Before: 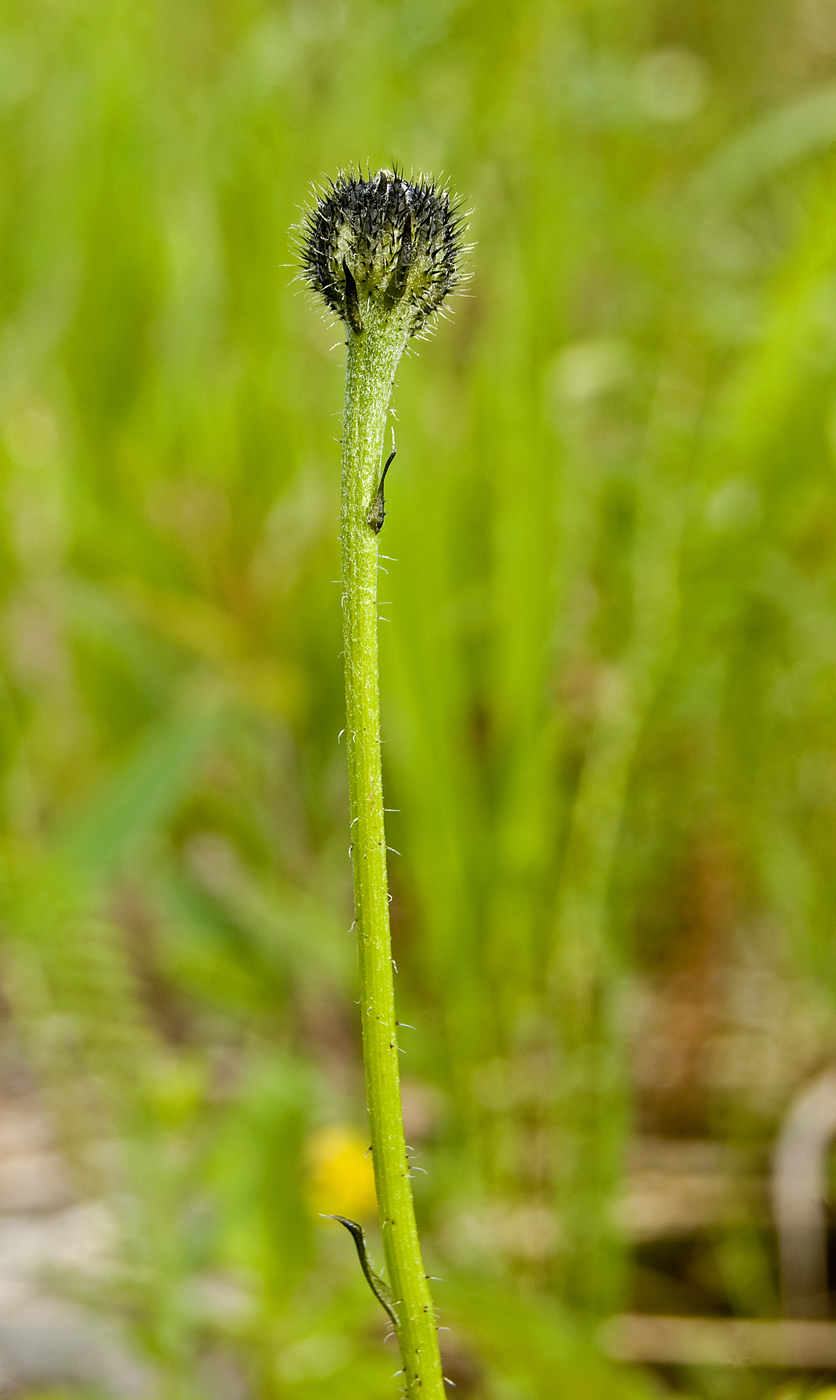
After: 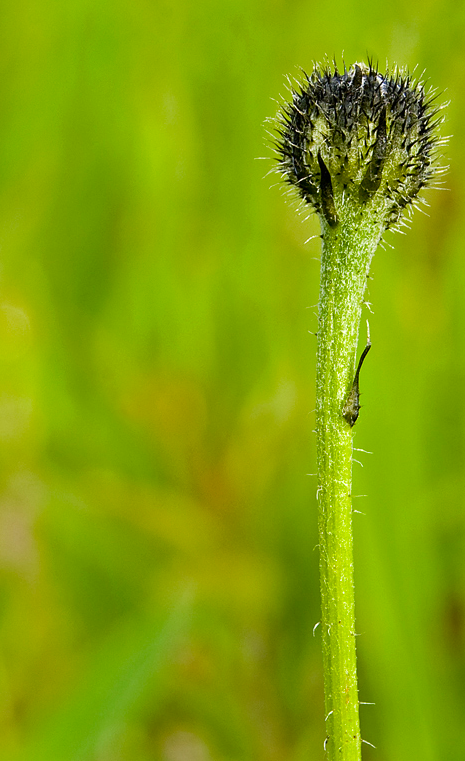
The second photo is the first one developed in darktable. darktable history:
crop and rotate: left 3.044%, top 7.65%, right 41.289%, bottom 37.935%
tone equalizer: on, module defaults
color correction: highlights b* 0.014, saturation 1.35
